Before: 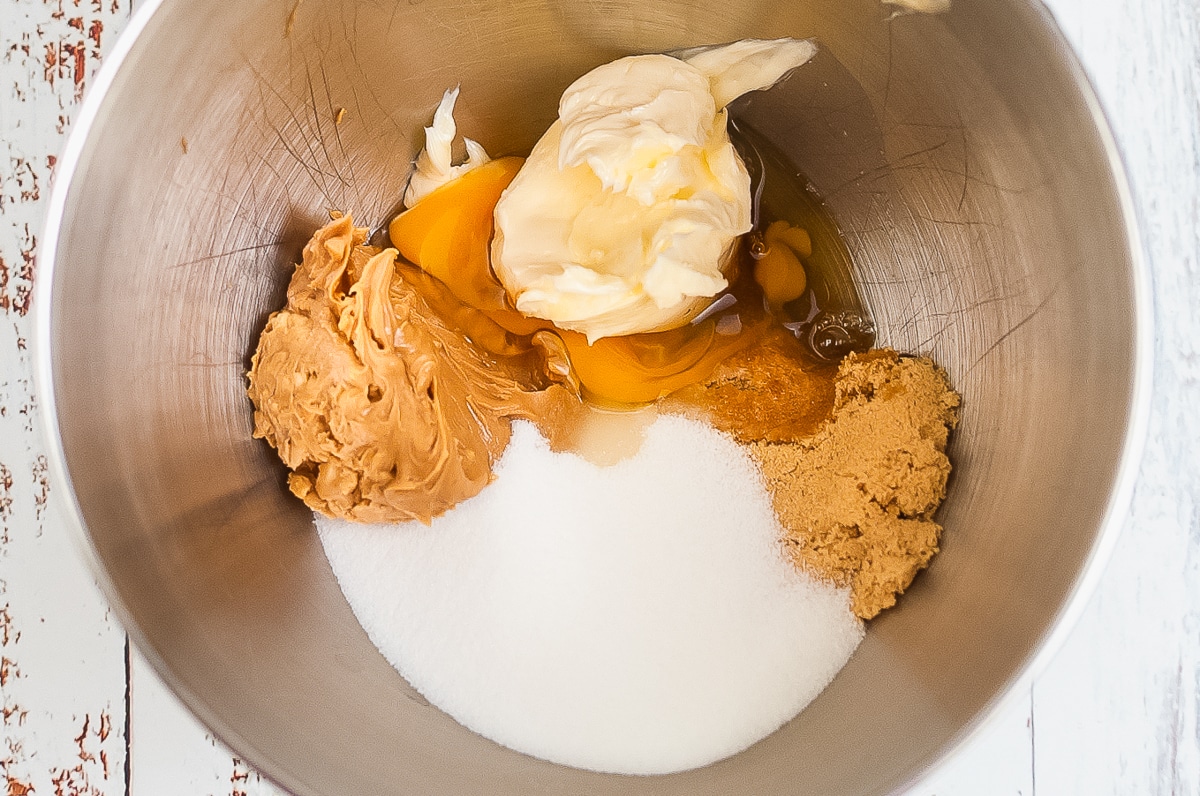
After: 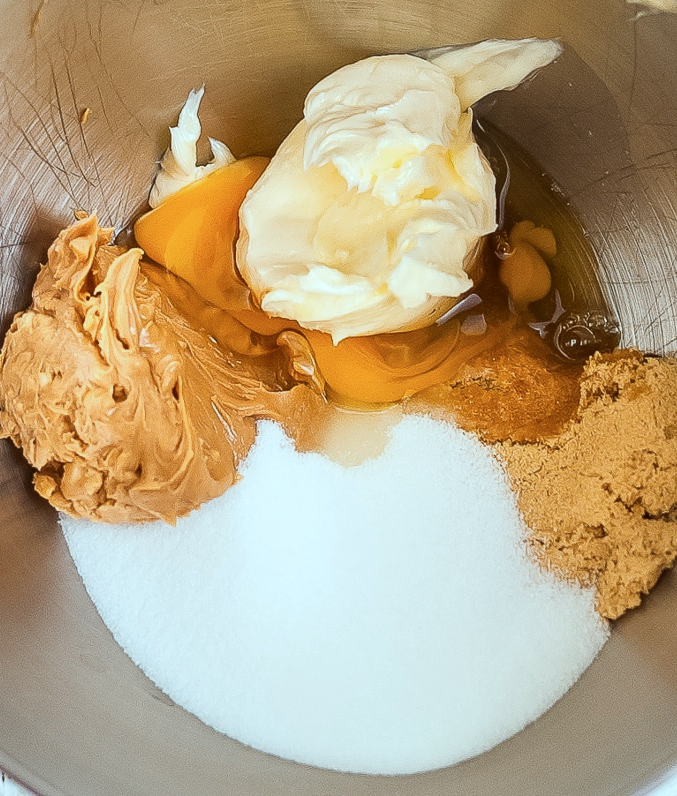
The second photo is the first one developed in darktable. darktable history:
local contrast: highlights 100%, shadows 101%, detail 120%, midtone range 0.2
color correction: highlights a* -9.99, highlights b* -10.17
crop: left 21.311%, right 22.257%
